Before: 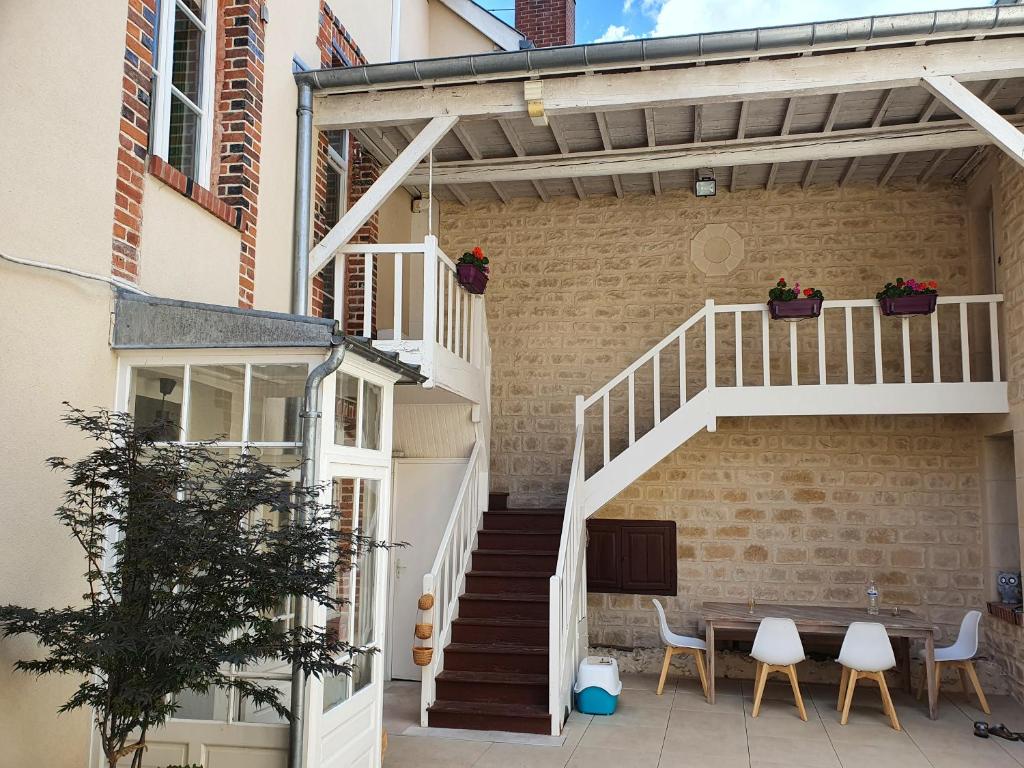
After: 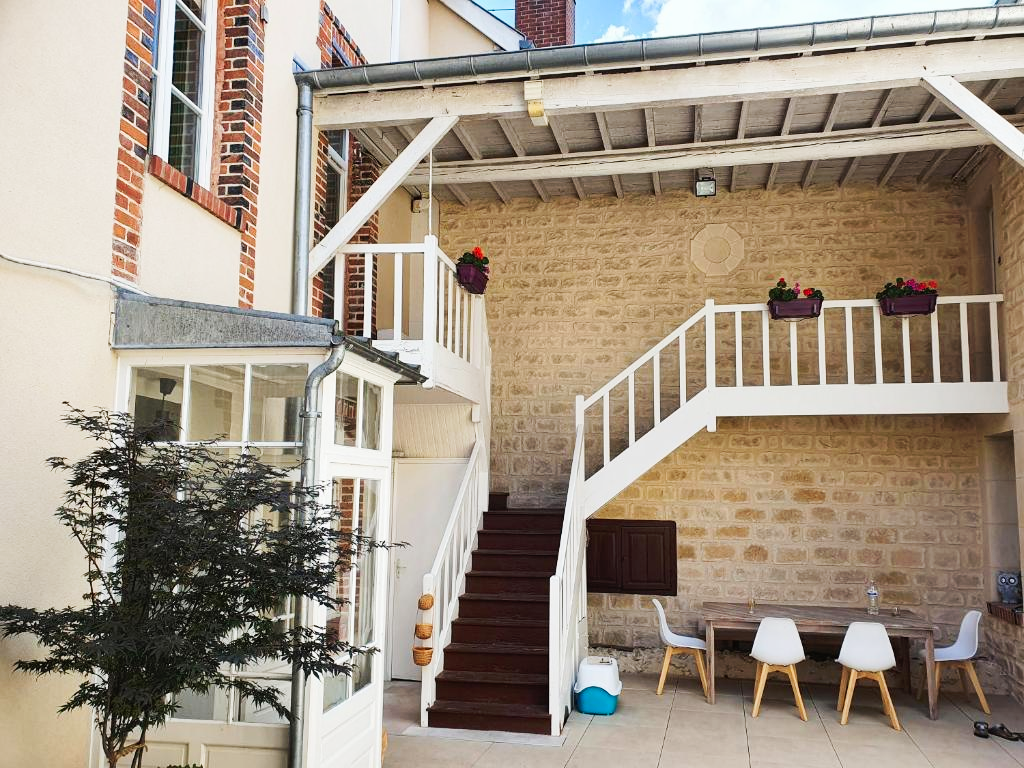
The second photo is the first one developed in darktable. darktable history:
local contrast: mode bilateral grid, contrast 100, coarseness 99, detail 93%, midtone range 0.2
tone curve: curves: ch0 [(0, 0) (0.003, 0.01) (0.011, 0.015) (0.025, 0.023) (0.044, 0.038) (0.069, 0.058) (0.1, 0.093) (0.136, 0.134) (0.177, 0.176) (0.224, 0.221) (0.277, 0.282) (0.335, 0.36) (0.399, 0.438) (0.468, 0.54) (0.543, 0.632) (0.623, 0.724) (0.709, 0.814) (0.801, 0.885) (0.898, 0.947) (1, 1)], preserve colors none
